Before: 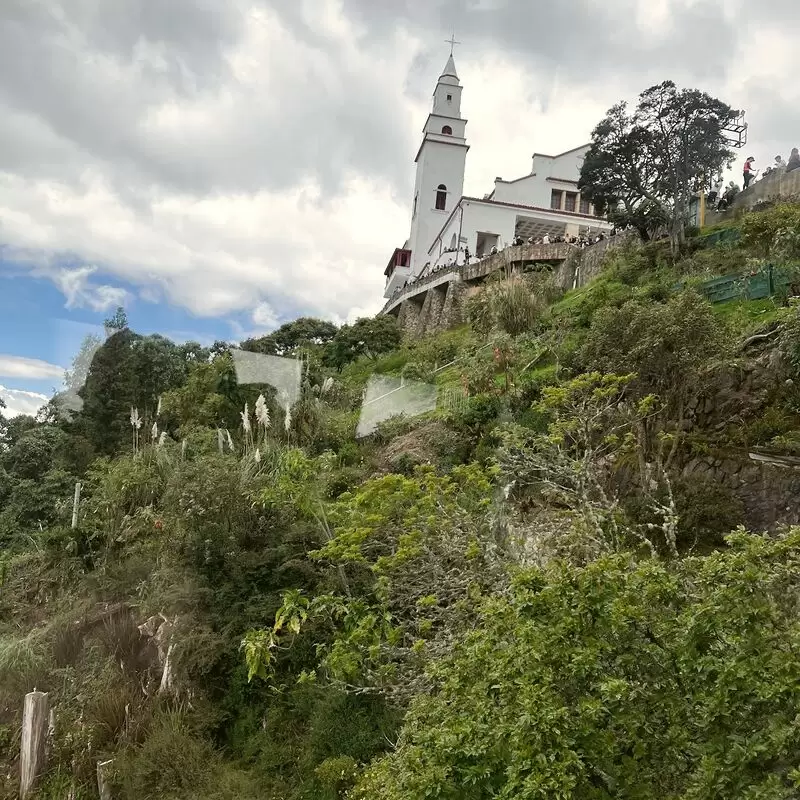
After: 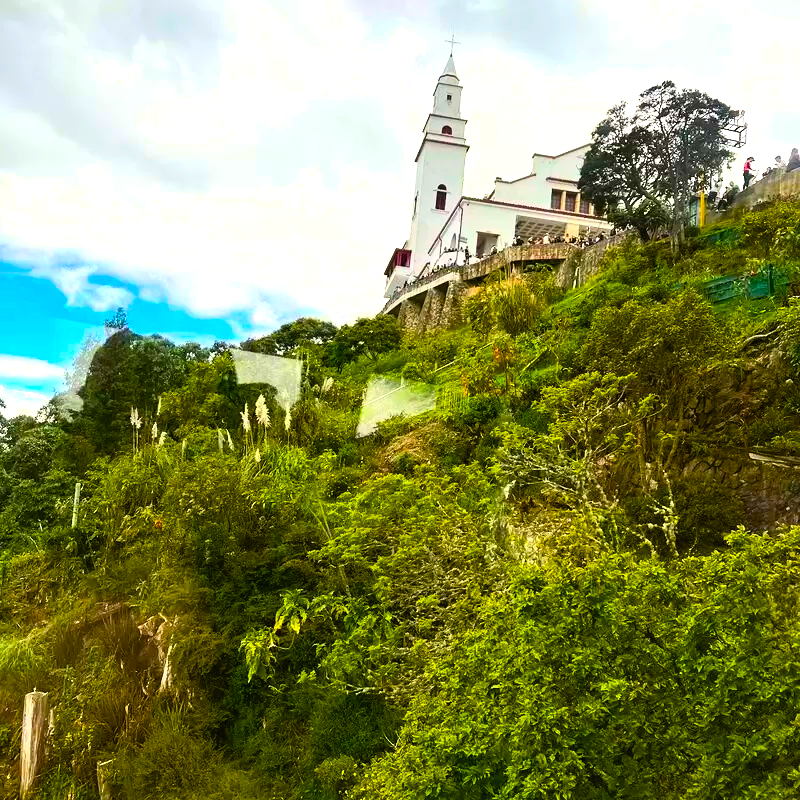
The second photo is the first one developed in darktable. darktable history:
color balance rgb: linear chroma grading › shadows -40%, linear chroma grading › highlights 40%, linear chroma grading › global chroma 45%, linear chroma grading › mid-tones -30%, perceptual saturation grading › global saturation 55%, perceptual saturation grading › highlights -50%, perceptual saturation grading › mid-tones 40%, perceptual saturation grading › shadows 30%, perceptual brilliance grading › global brilliance 20%, perceptual brilliance grading › shadows -40%, global vibrance 35%
contrast brightness saturation: contrast 0.2, brightness 0.16, saturation 0.22
